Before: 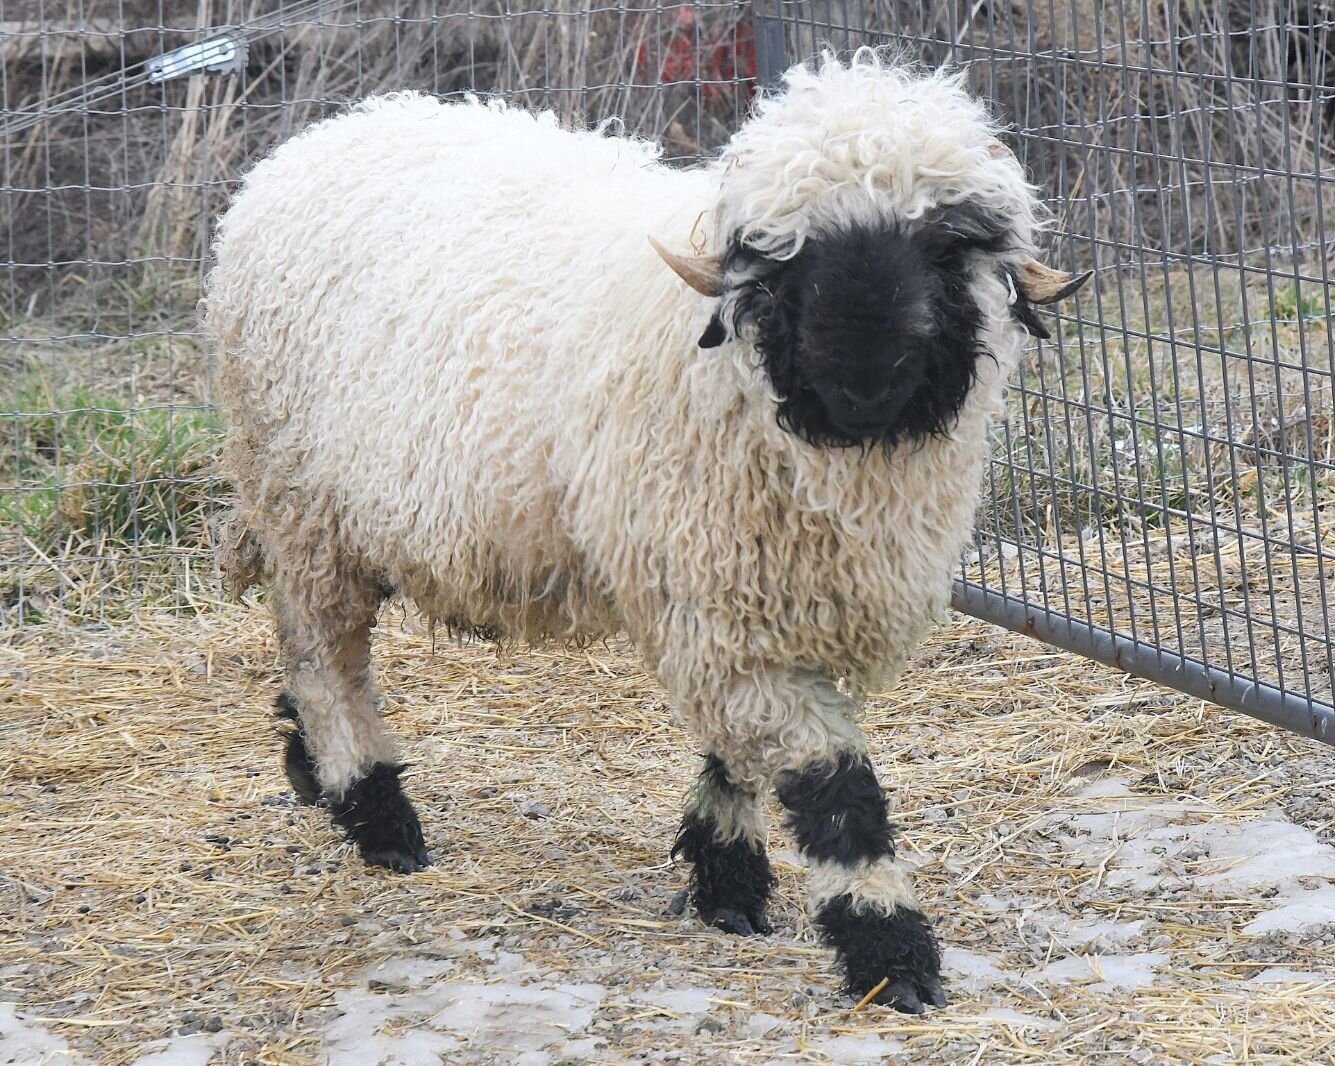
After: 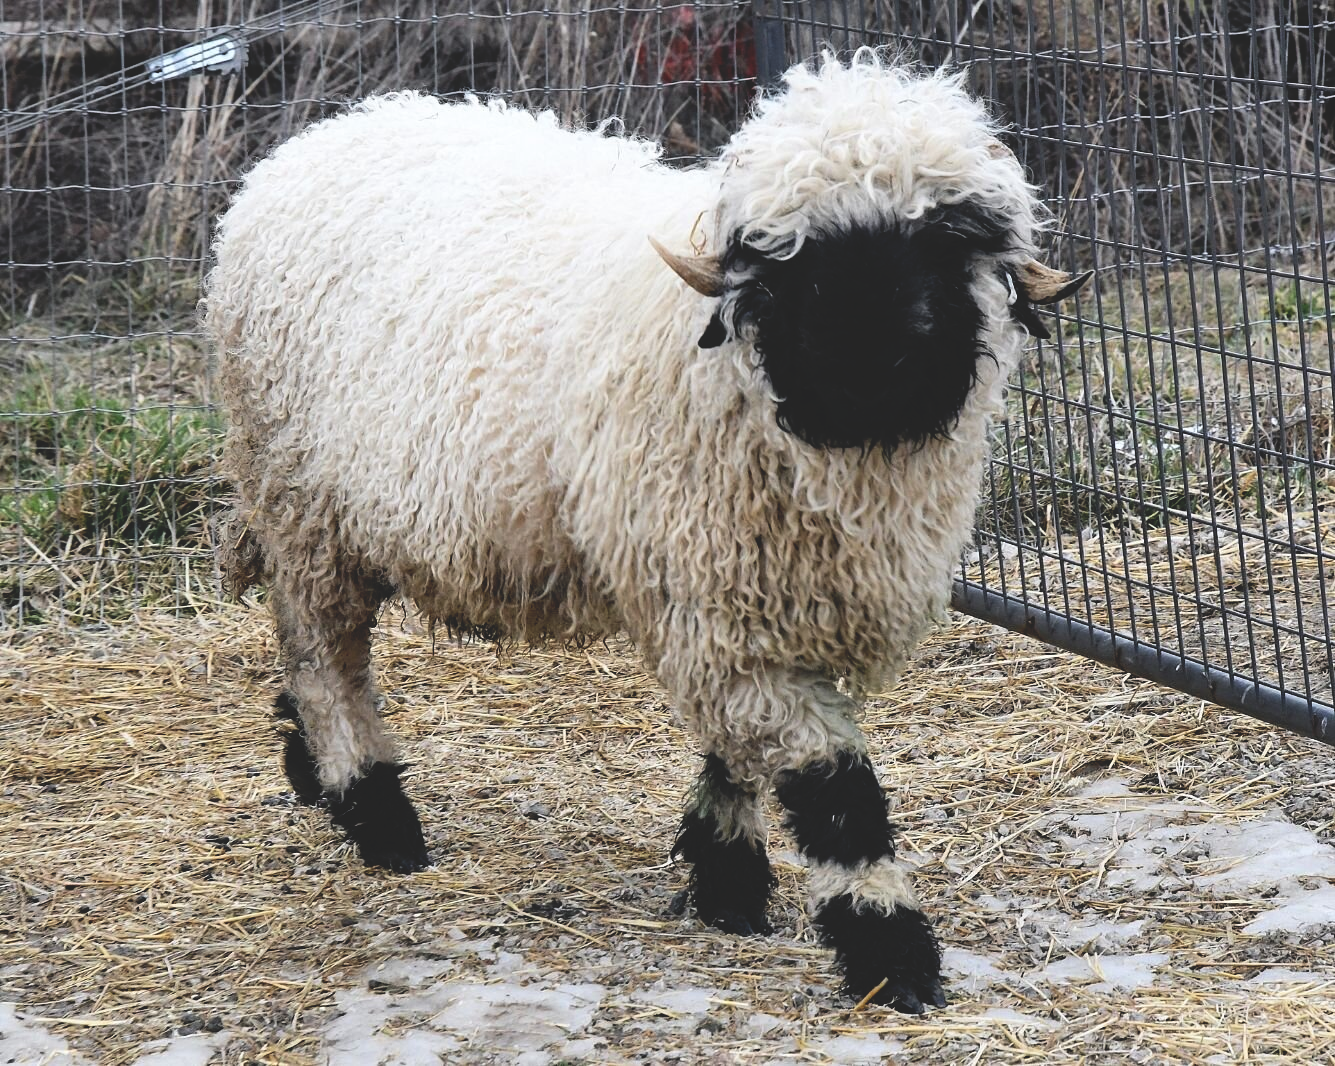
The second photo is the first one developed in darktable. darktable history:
contrast brightness saturation: contrast 0.112, saturation -0.171
base curve: curves: ch0 [(0, 0.02) (0.083, 0.036) (1, 1)], preserve colors none
